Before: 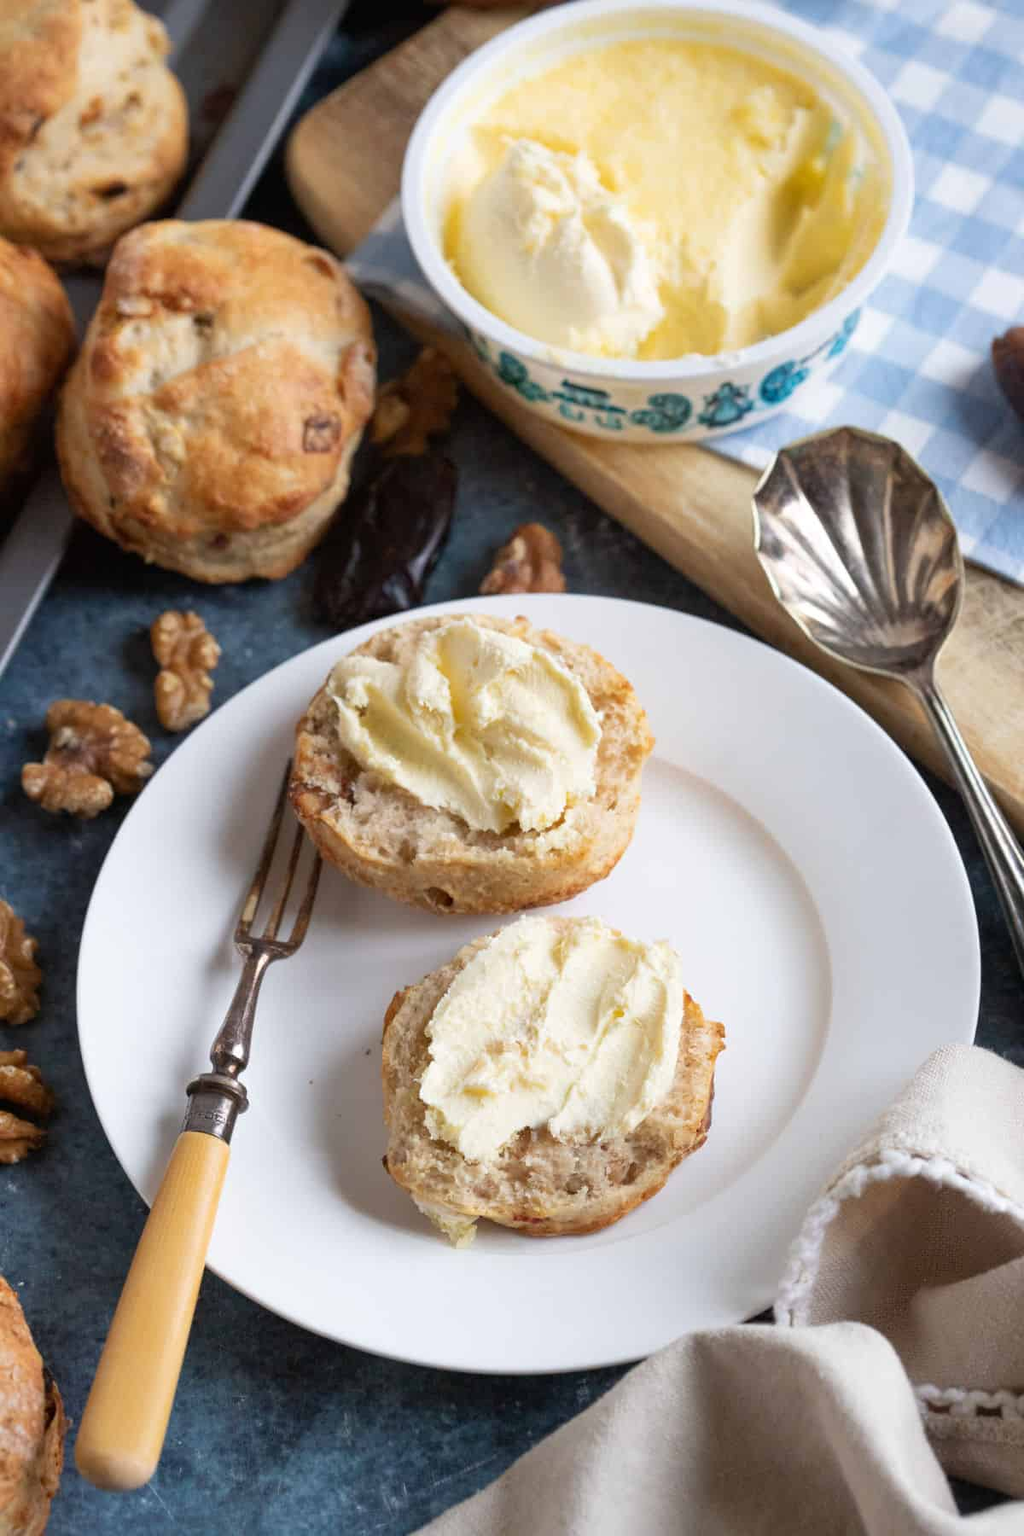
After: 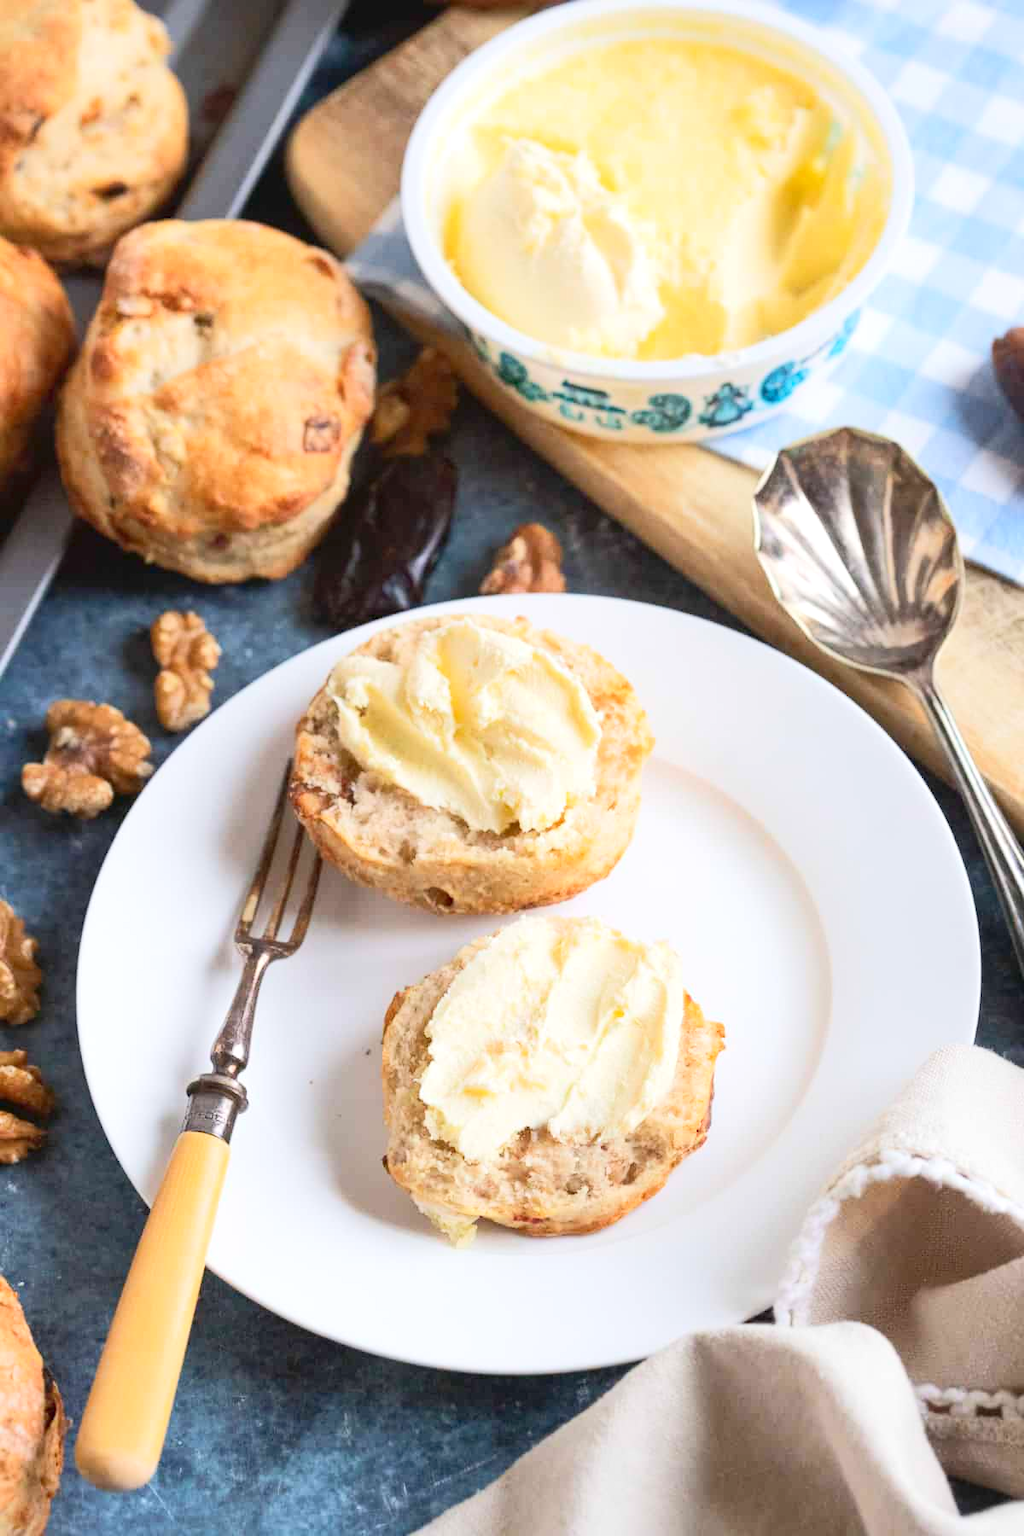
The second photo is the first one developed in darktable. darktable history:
exposure: black level correction 0, exposure 0.594 EV, compensate exposure bias true, compensate highlight preservation false
tone curve: curves: ch0 [(0, 0.026) (0.181, 0.223) (0.405, 0.46) (0.456, 0.528) (0.634, 0.728) (0.877, 0.89) (0.984, 0.935)]; ch1 [(0, 0) (0.443, 0.43) (0.492, 0.488) (0.566, 0.579) (0.595, 0.625) (0.65, 0.657) (0.696, 0.725) (1, 1)]; ch2 [(0, 0) (0.33, 0.301) (0.421, 0.443) (0.447, 0.489) (0.495, 0.494) (0.537, 0.57) (0.586, 0.591) (0.663, 0.686) (1, 1)], color space Lab, linked channels, preserve colors none
